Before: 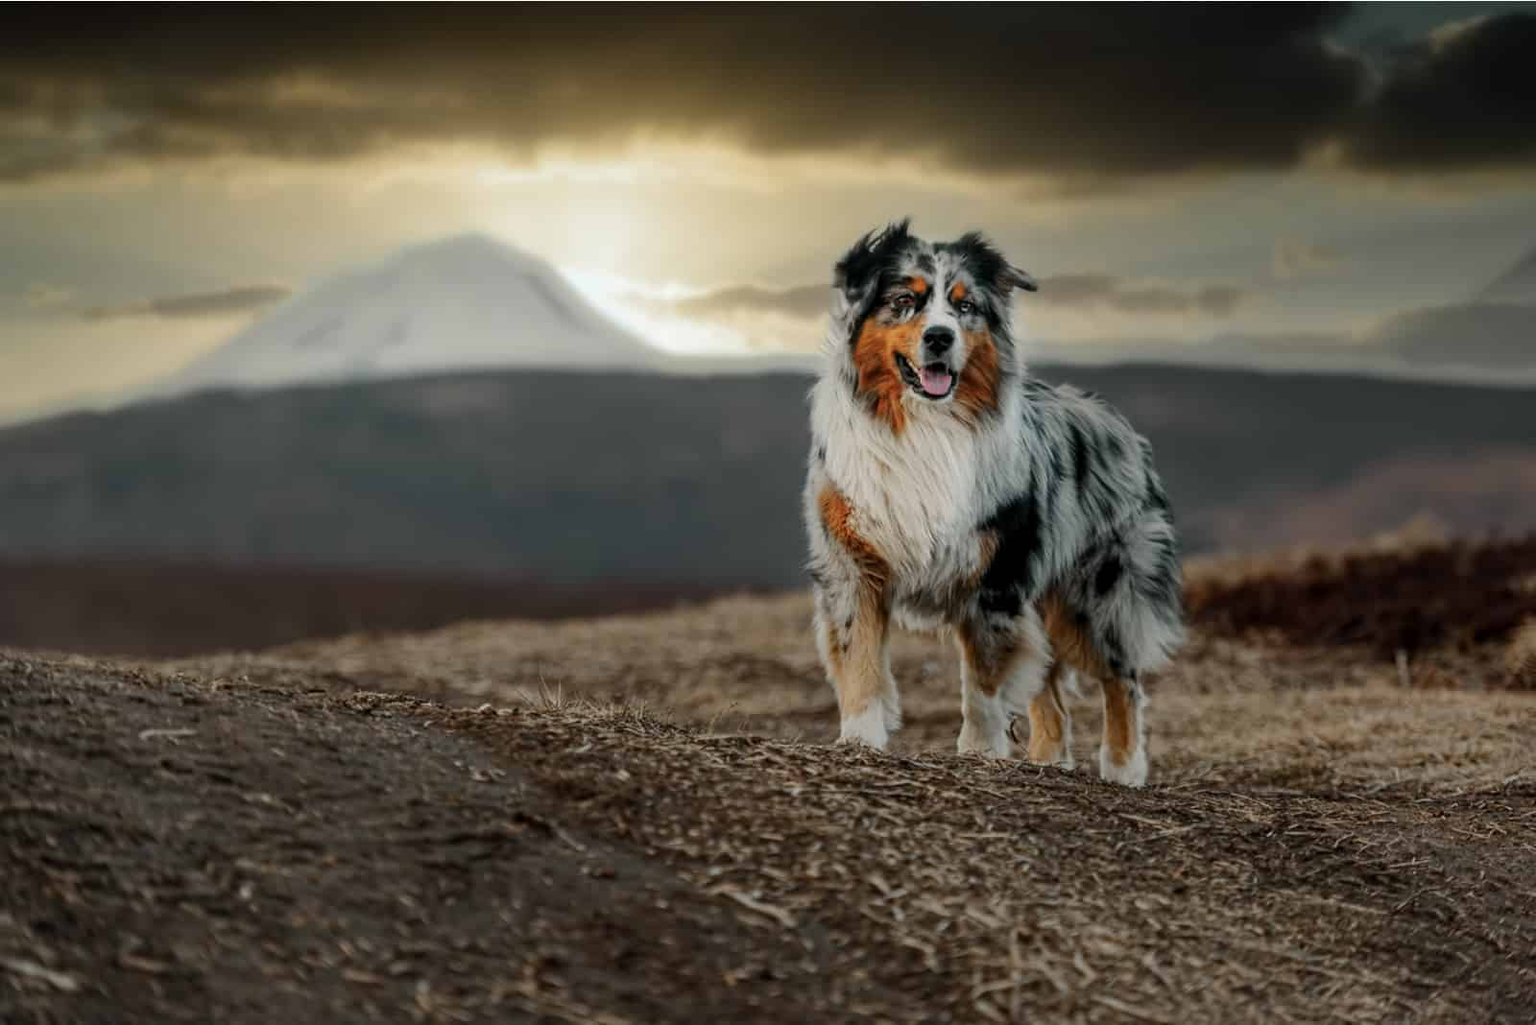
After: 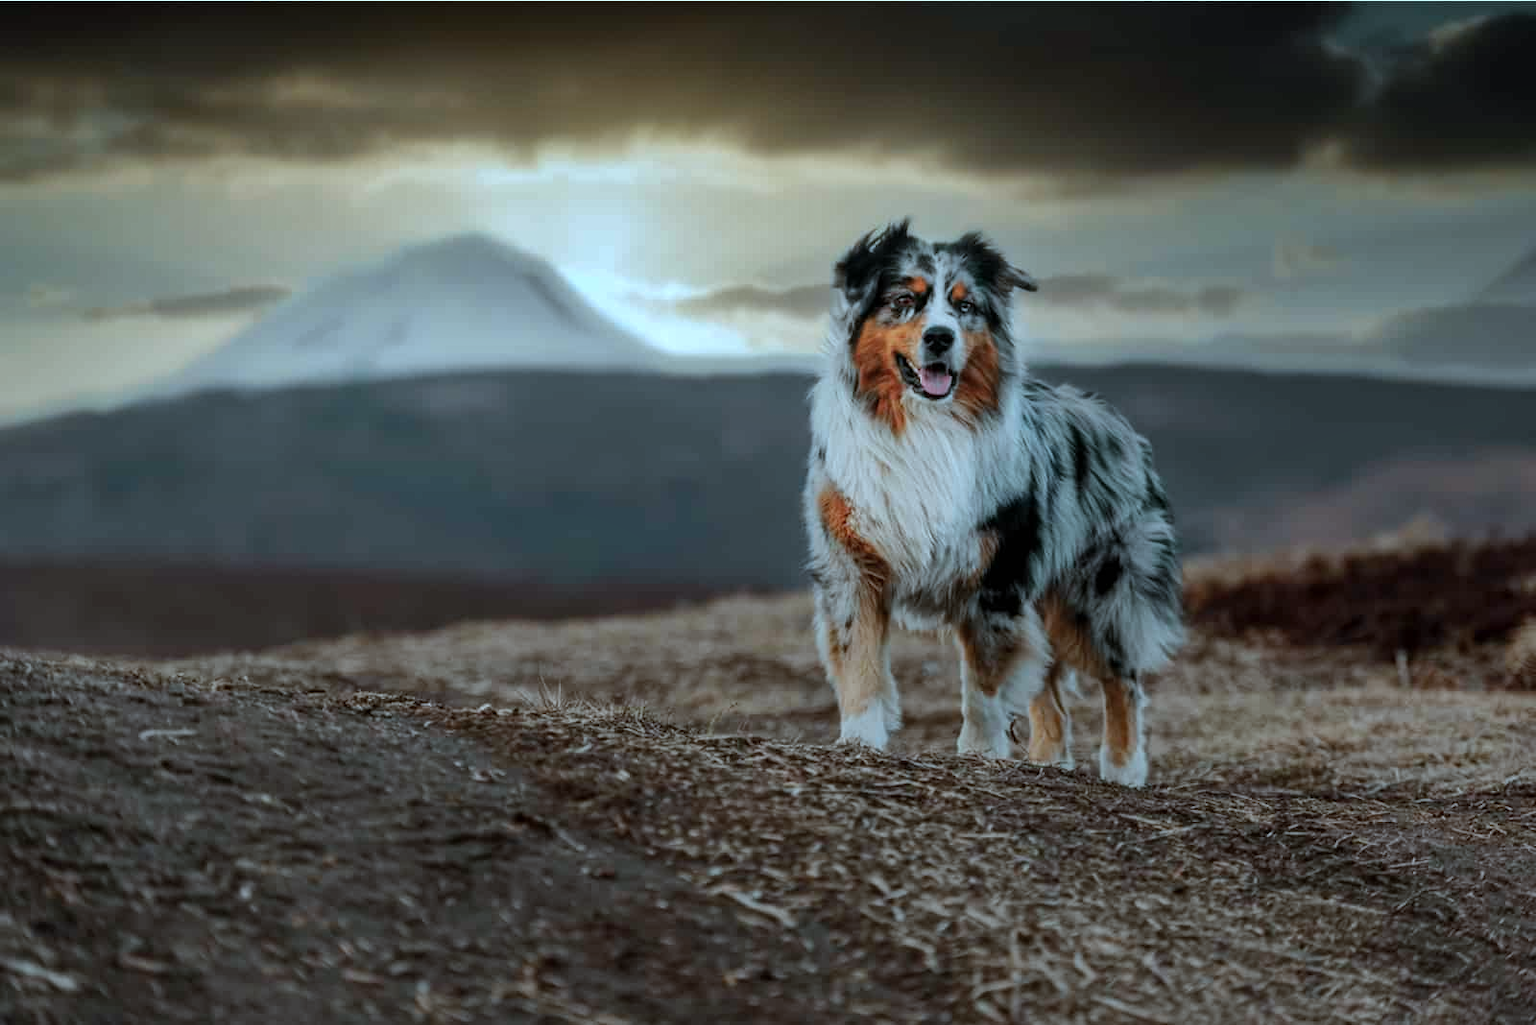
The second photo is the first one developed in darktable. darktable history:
shadows and highlights: shadows 20.91, highlights -82.73, soften with gaussian
color correction: highlights a* -9.73, highlights b* -21.22
